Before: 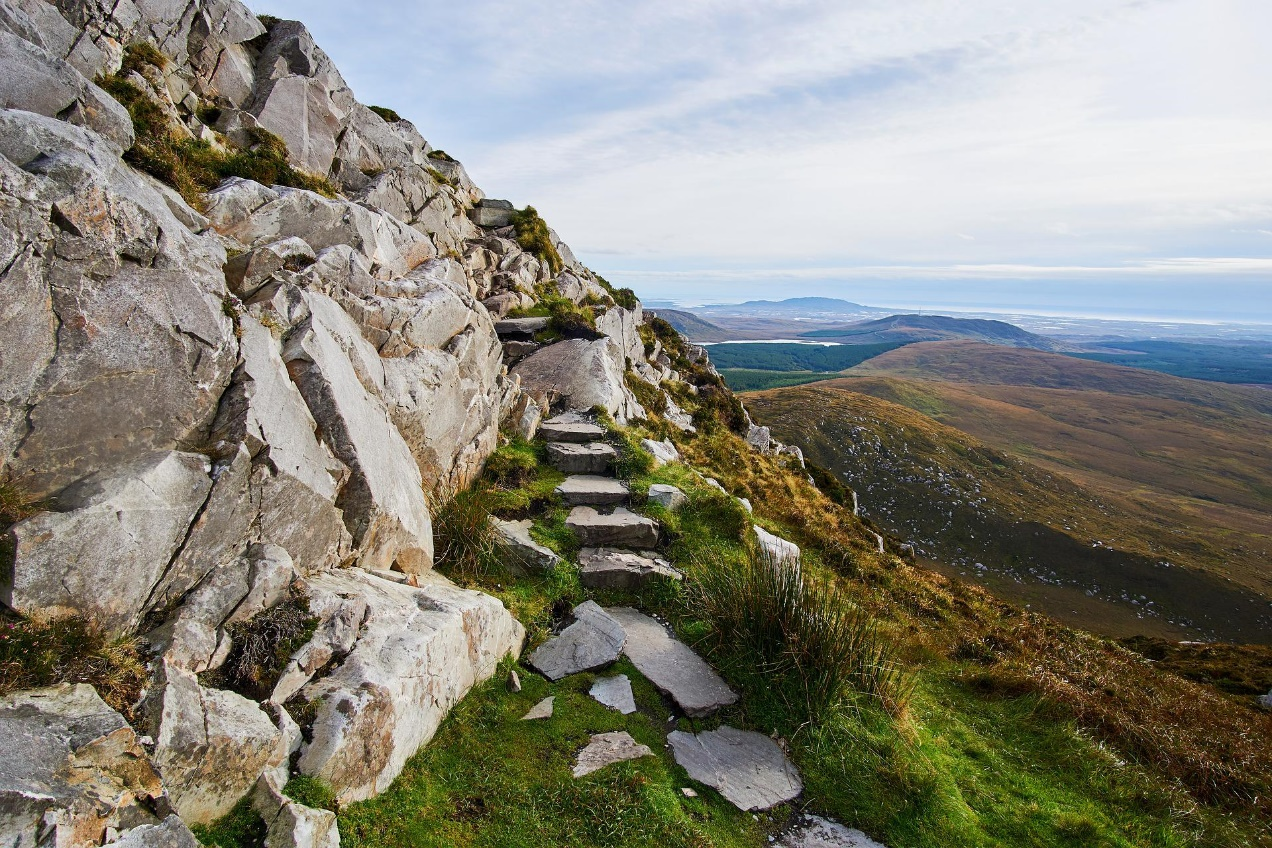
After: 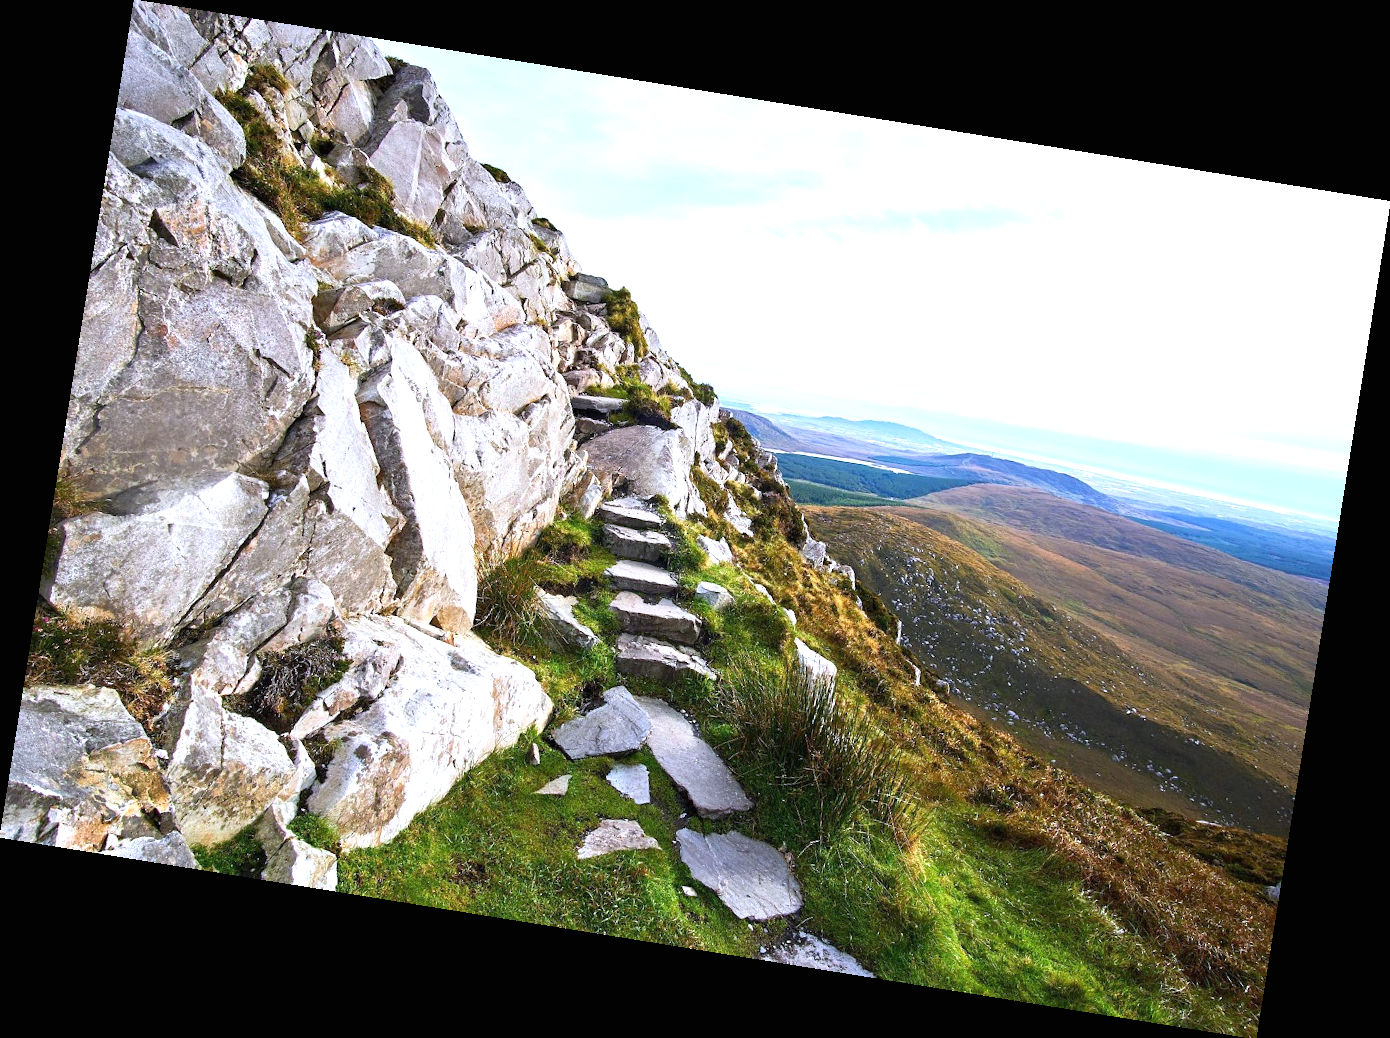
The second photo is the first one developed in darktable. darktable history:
white balance: red 0.967, blue 1.119, emerald 0.756
rotate and perspective: rotation 9.12°, automatic cropping off
exposure: black level correction 0, exposure 0.9 EV, compensate highlight preservation false
